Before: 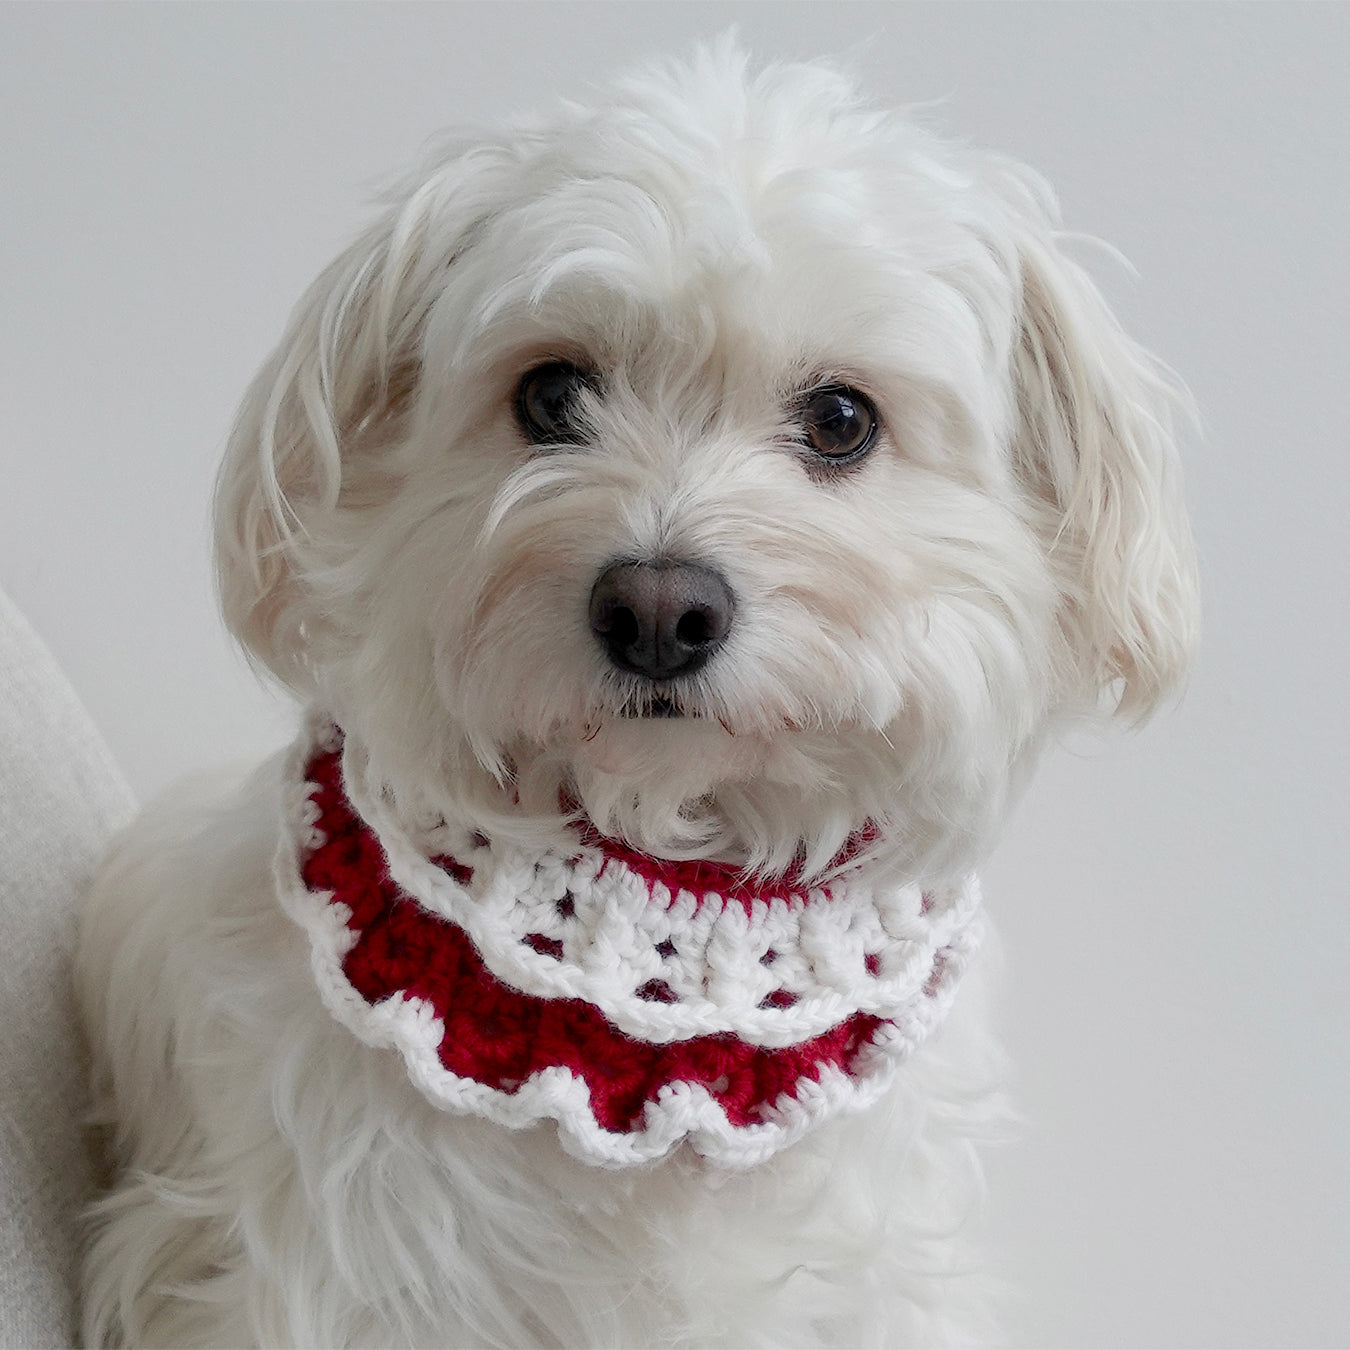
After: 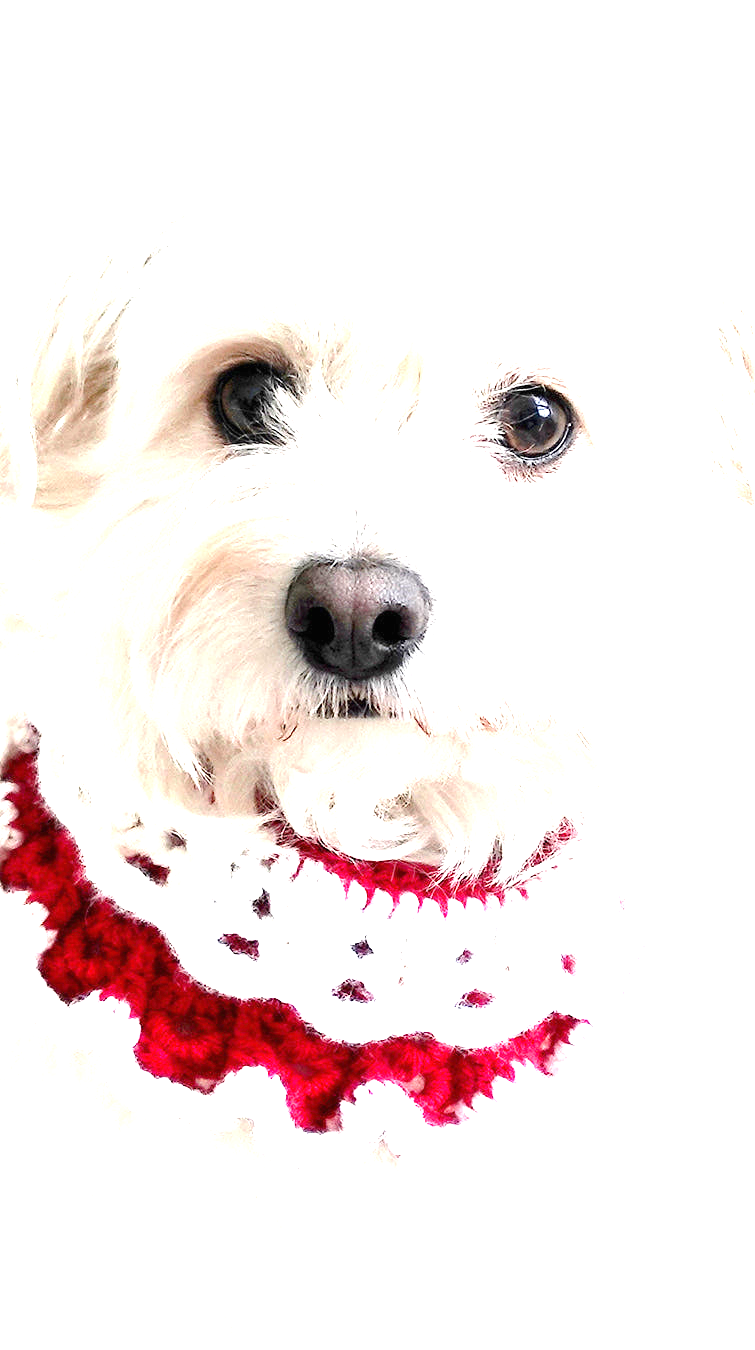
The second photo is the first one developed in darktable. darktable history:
tone equalizer: -8 EV -0.43 EV, -7 EV -0.383 EV, -6 EV -0.33 EV, -5 EV -0.194 EV, -3 EV 0.231 EV, -2 EV 0.305 EV, -1 EV 0.373 EV, +0 EV 0.389 EV, edges refinement/feathering 500, mask exposure compensation -1.57 EV, preserve details no
exposure: black level correction 0, exposure 2.107 EV, compensate highlight preservation false
crop and rotate: left 22.591%, right 21.426%
